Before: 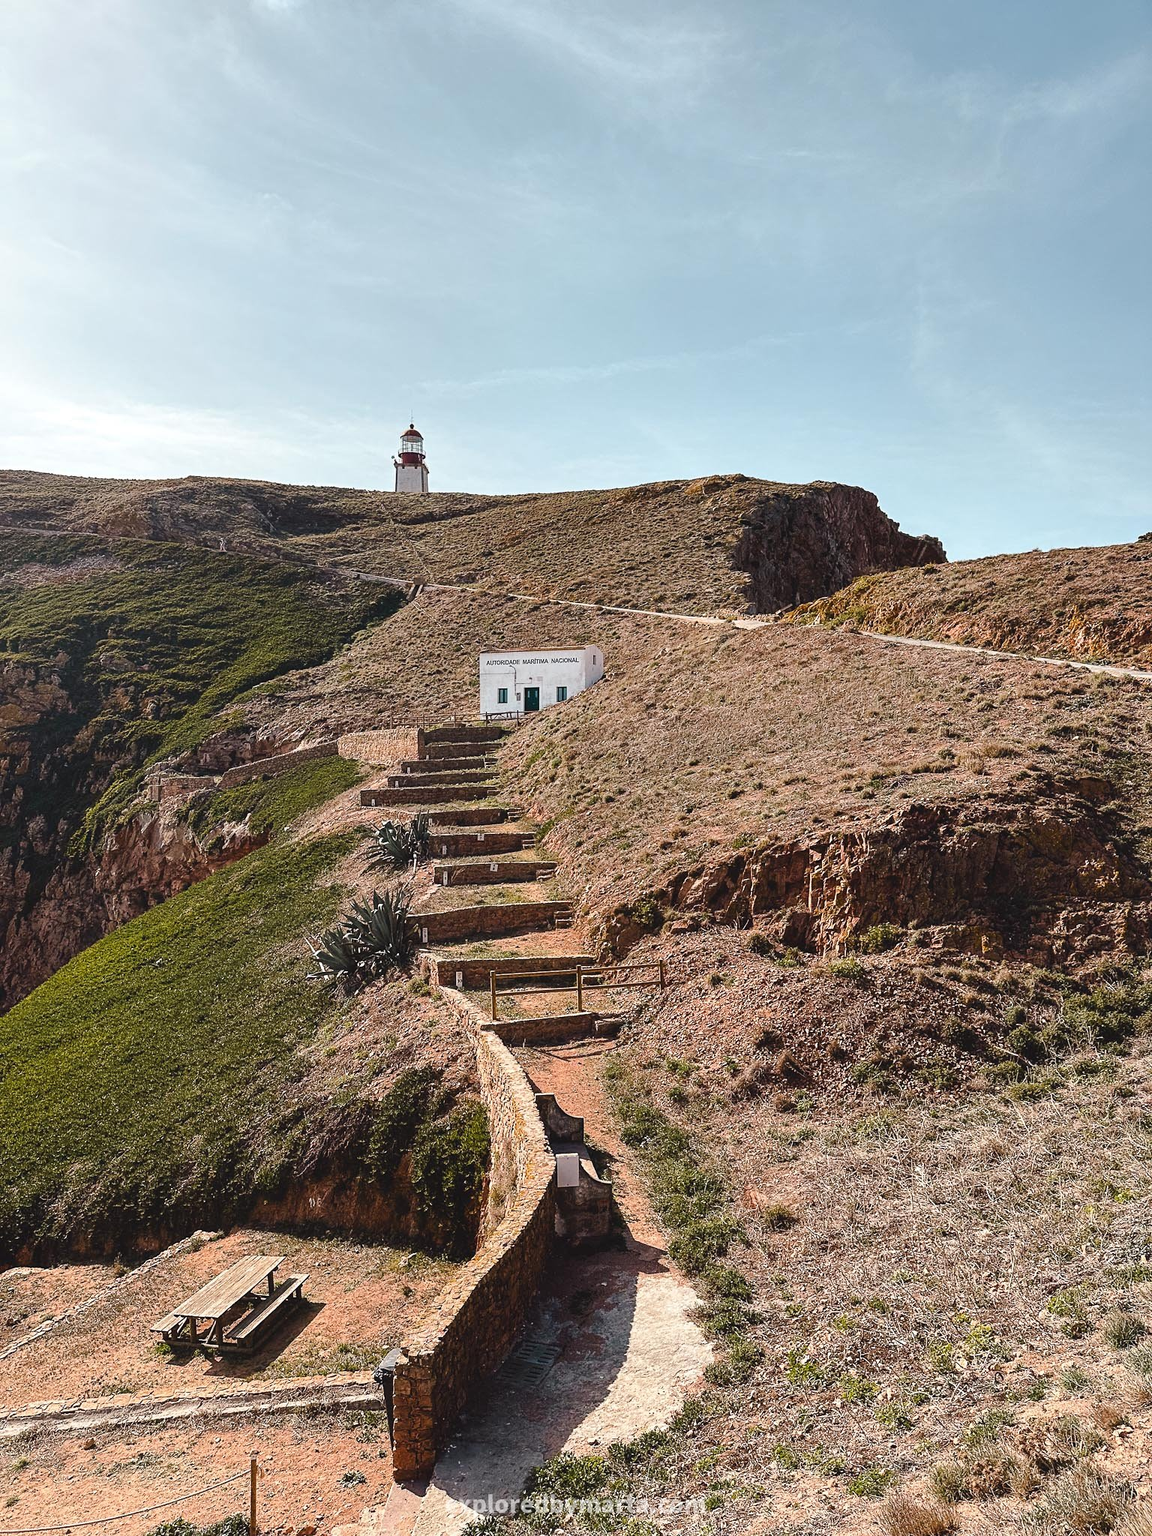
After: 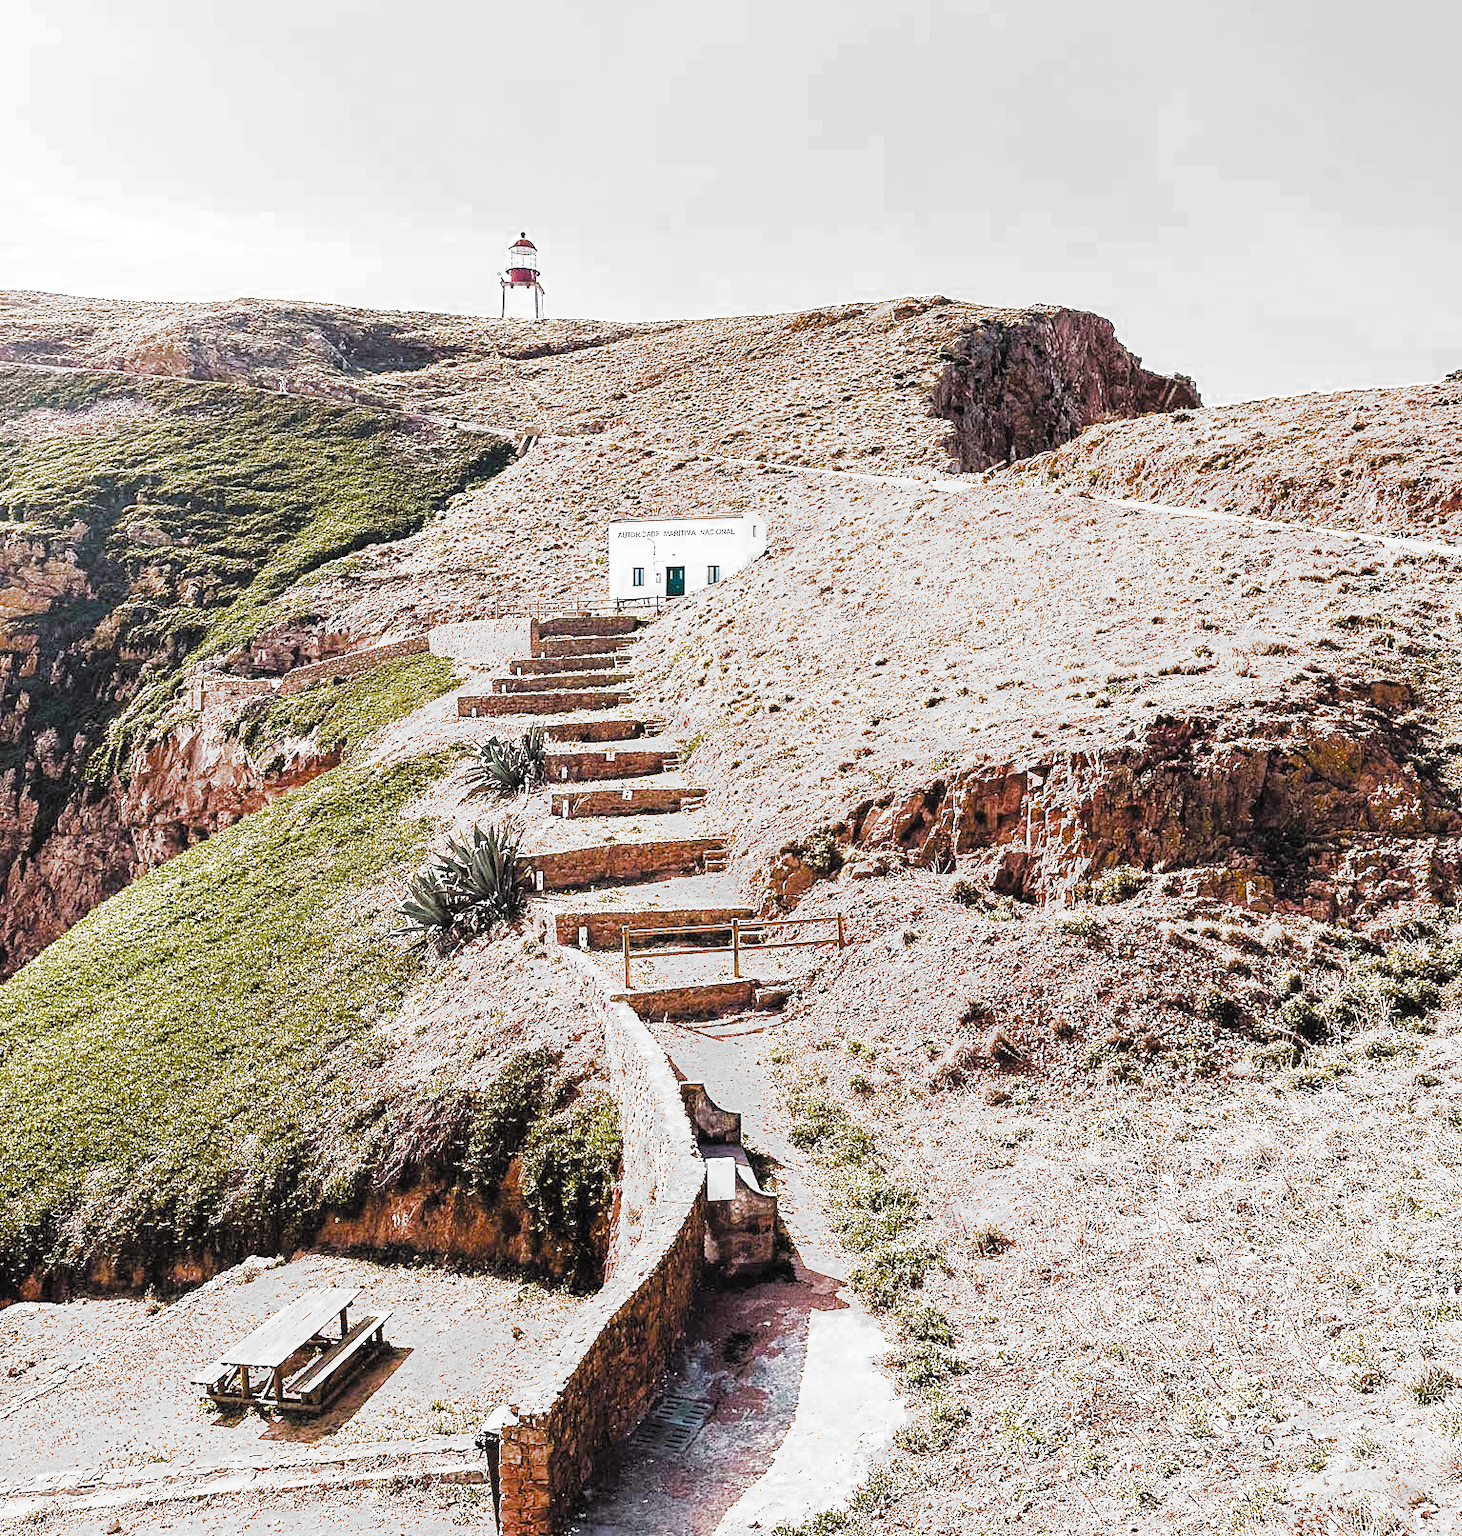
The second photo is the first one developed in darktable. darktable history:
color balance rgb: shadows lift › hue 86.45°, linear chroma grading › global chroma 14.381%, perceptual saturation grading › global saturation 14.694%, global vibrance 20%
exposure: exposure 1.989 EV, compensate highlight preservation false
crop and rotate: top 15.761%, bottom 5.469%
filmic rgb: black relative exposure -3.64 EV, white relative exposure 2.44 EV, threshold 2.97 EV, hardness 3.29, add noise in highlights 0.001, preserve chrominance max RGB, color science v3 (2019), use custom middle-gray values true, contrast in highlights soft, enable highlight reconstruction true
